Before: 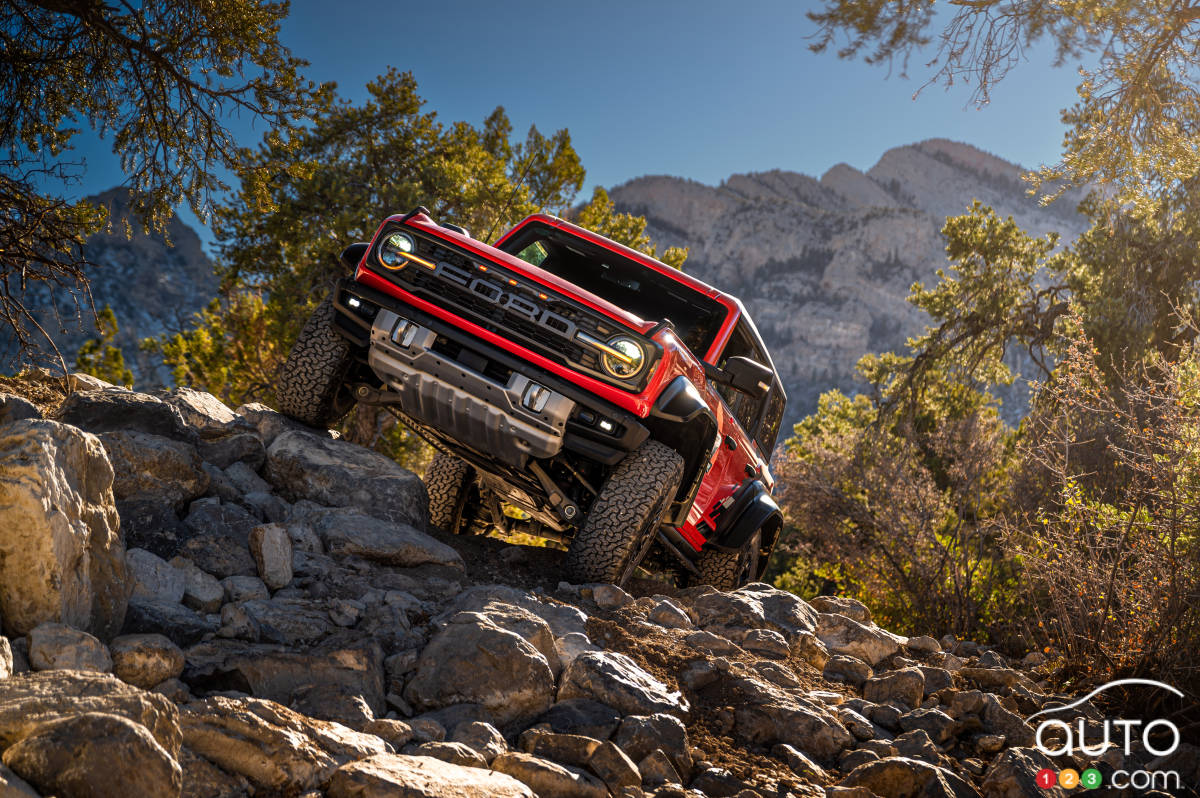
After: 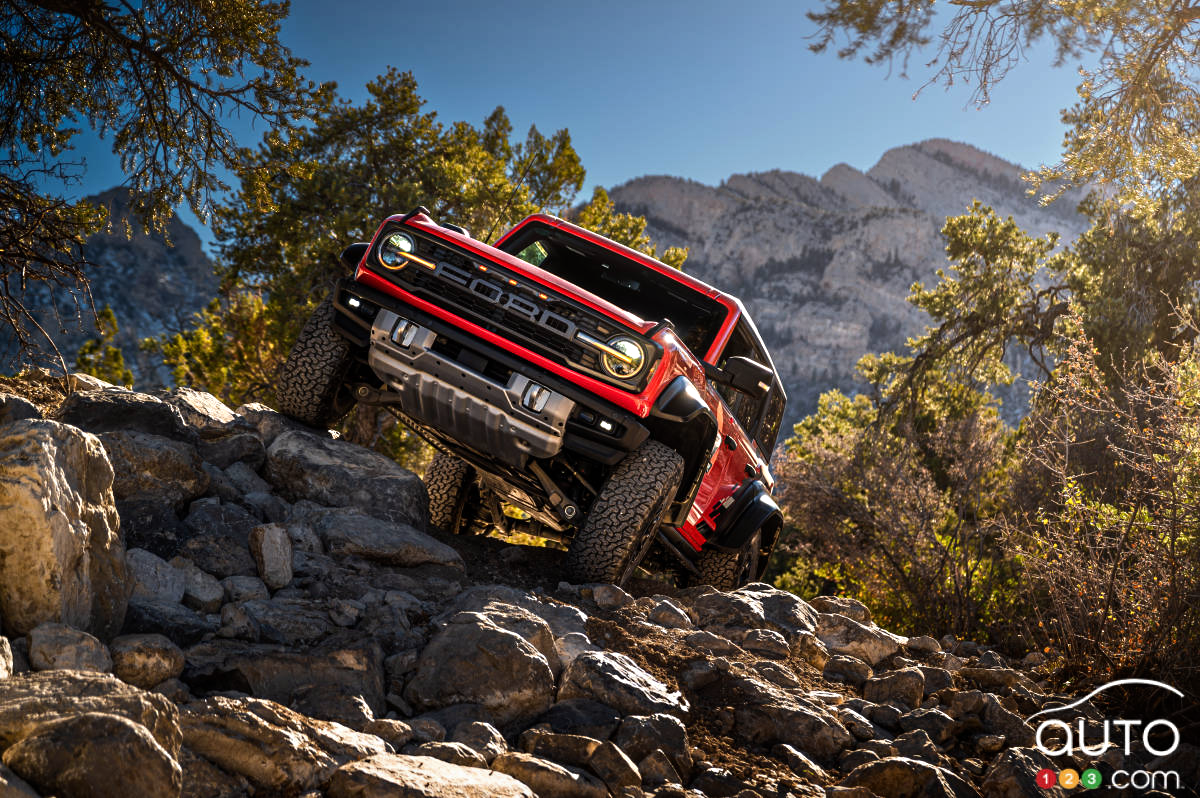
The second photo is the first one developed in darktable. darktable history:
sharpen: radius 5.325, amount 0.312, threshold 26.433
graduated density: rotation -180°, offset 27.42
white balance: emerald 1
tone equalizer: -8 EV -0.417 EV, -7 EV -0.389 EV, -6 EV -0.333 EV, -5 EV -0.222 EV, -3 EV 0.222 EV, -2 EV 0.333 EV, -1 EV 0.389 EV, +0 EV 0.417 EV, edges refinement/feathering 500, mask exposure compensation -1.57 EV, preserve details no
